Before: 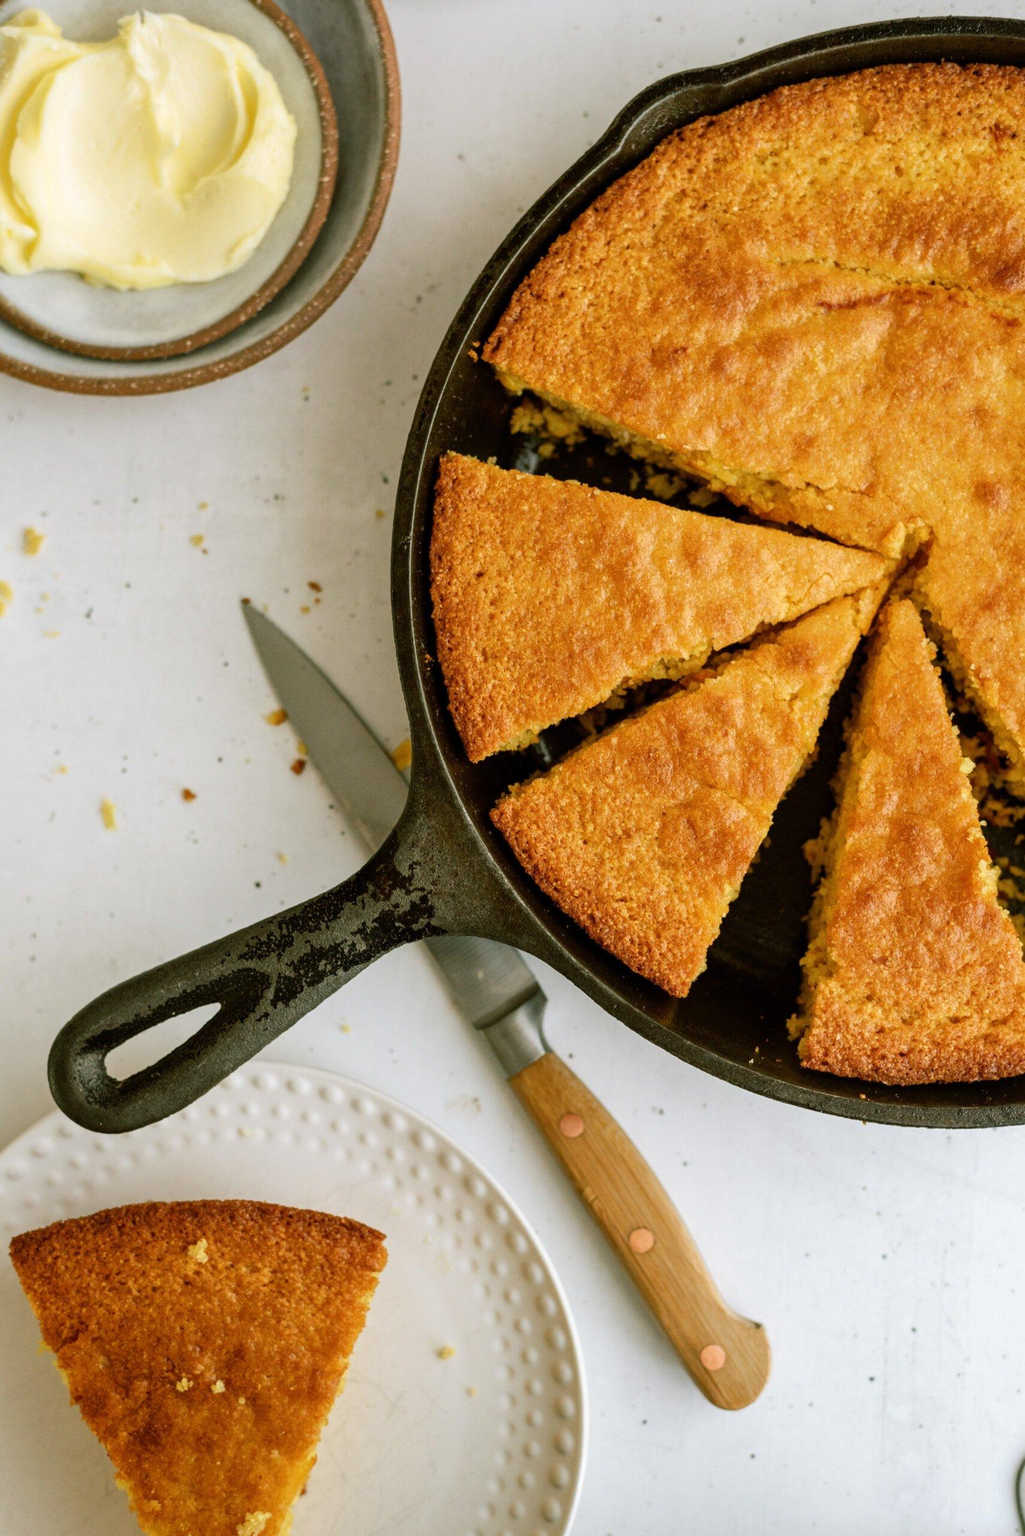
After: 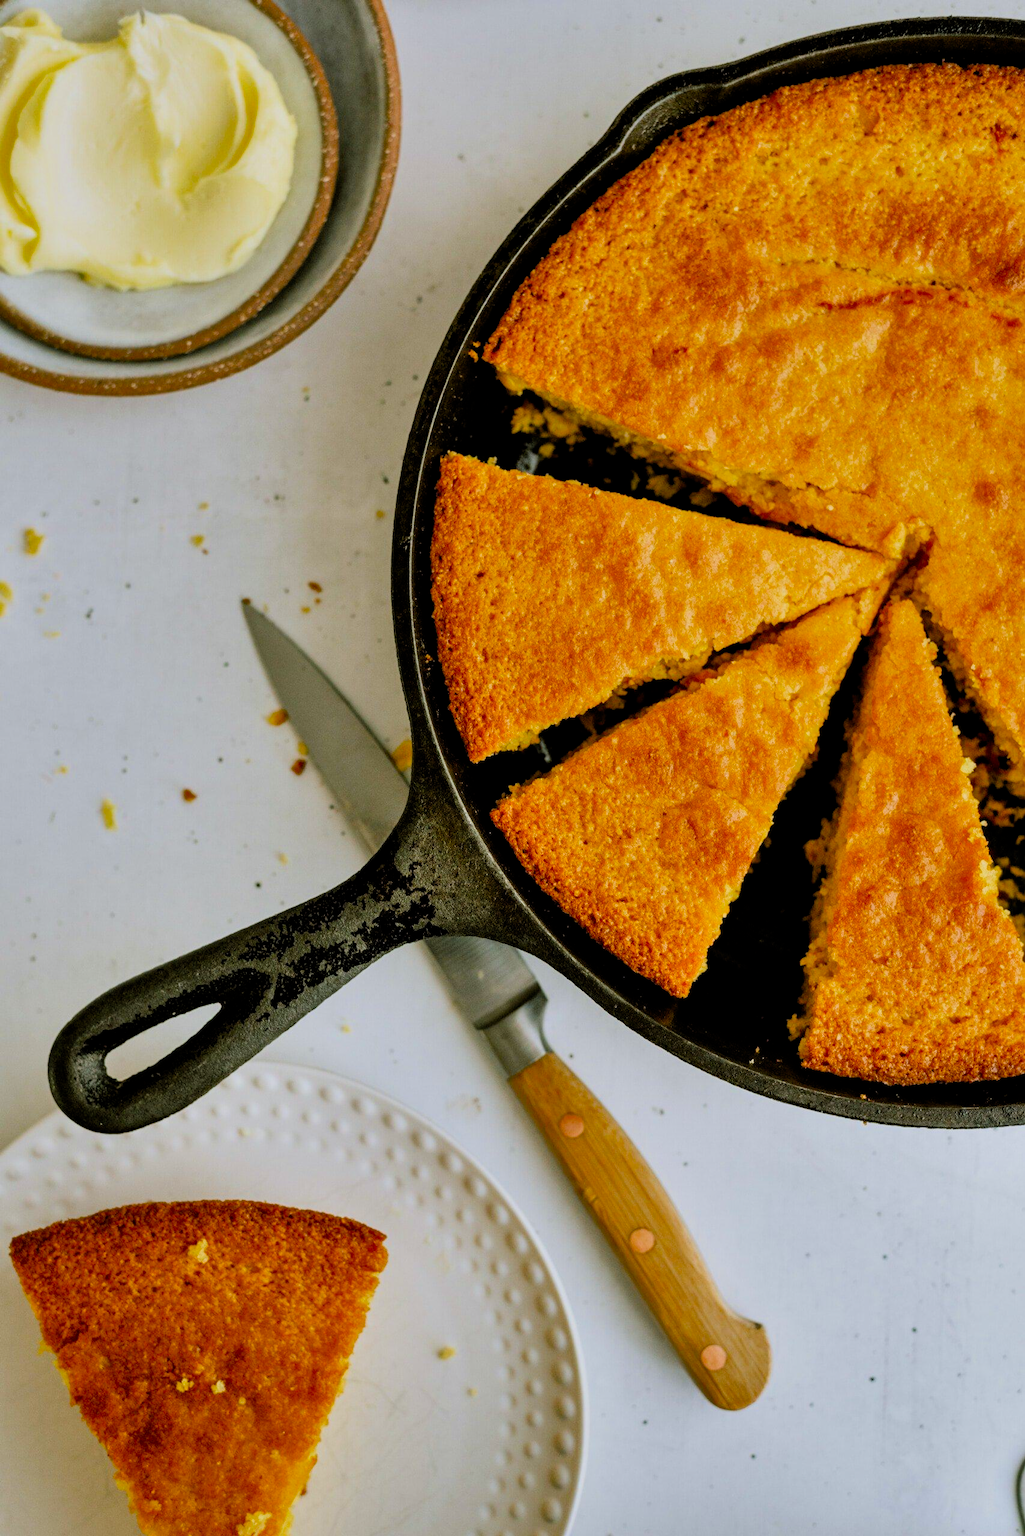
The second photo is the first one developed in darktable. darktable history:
filmic rgb: black relative exposure -7.75 EV, white relative exposure 4.4 EV, threshold 3 EV, target black luminance 0%, hardness 3.76, latitude 50.51%, contrast 1.074, highlights saturation mix 10%, shadows ↔ highlights balance -0.22%, color science v4 (2020), enable highlight reconstruction true
shadows and highlights: low approximation 0.01, soften with gaussian
white balance: red 0.98, blue 1.034
